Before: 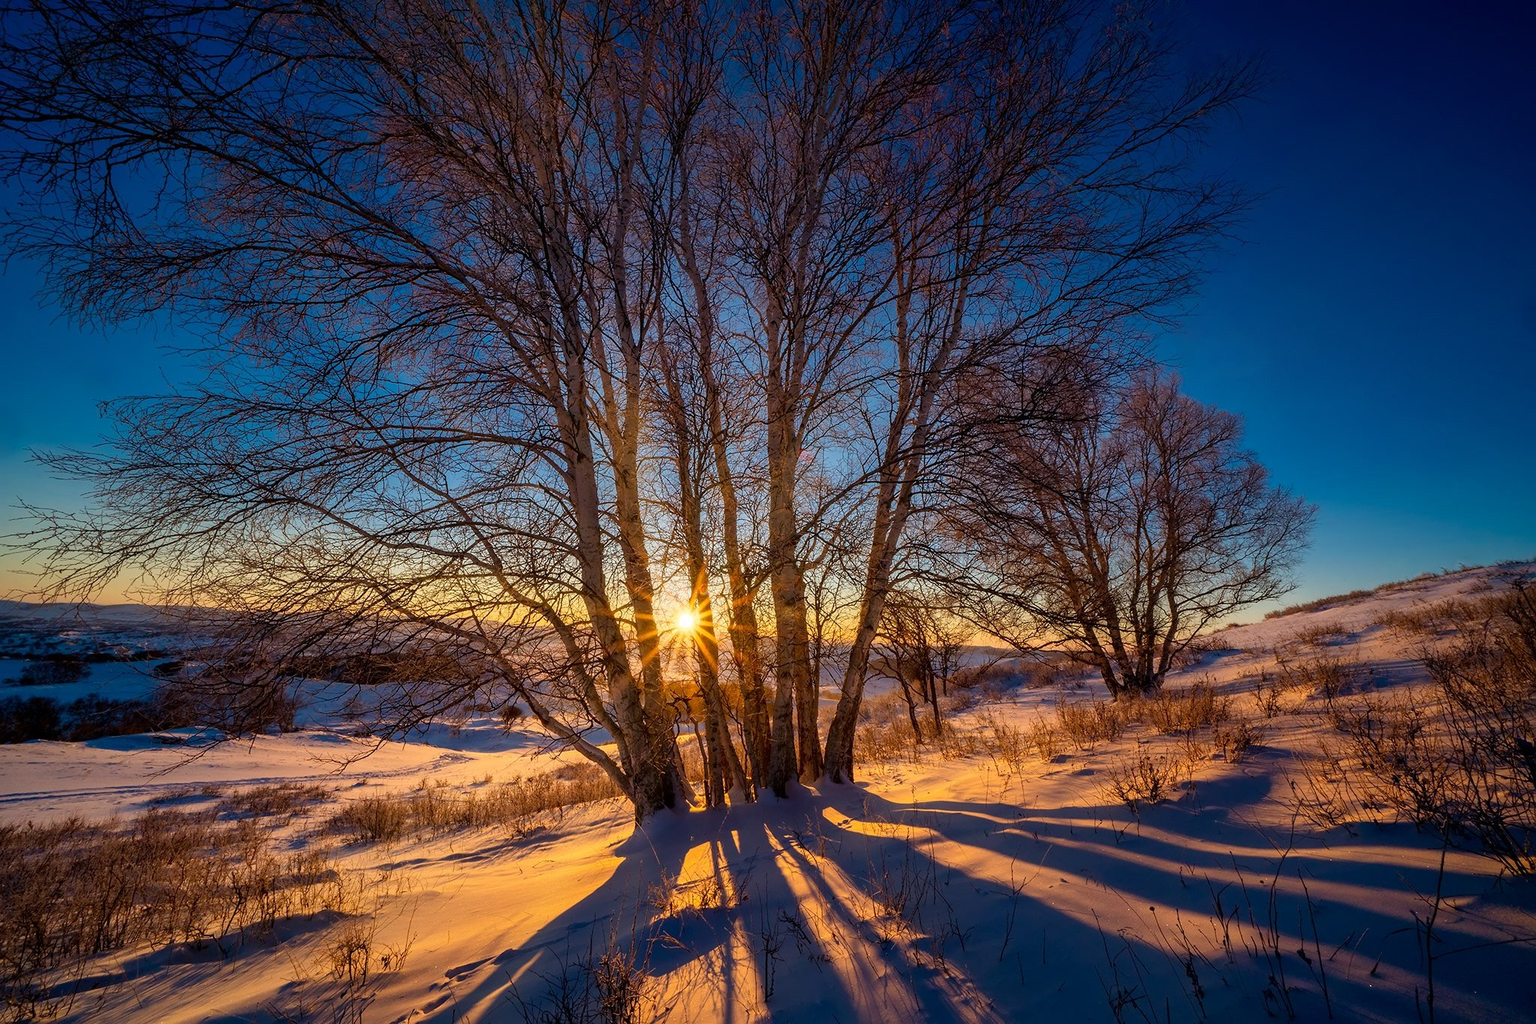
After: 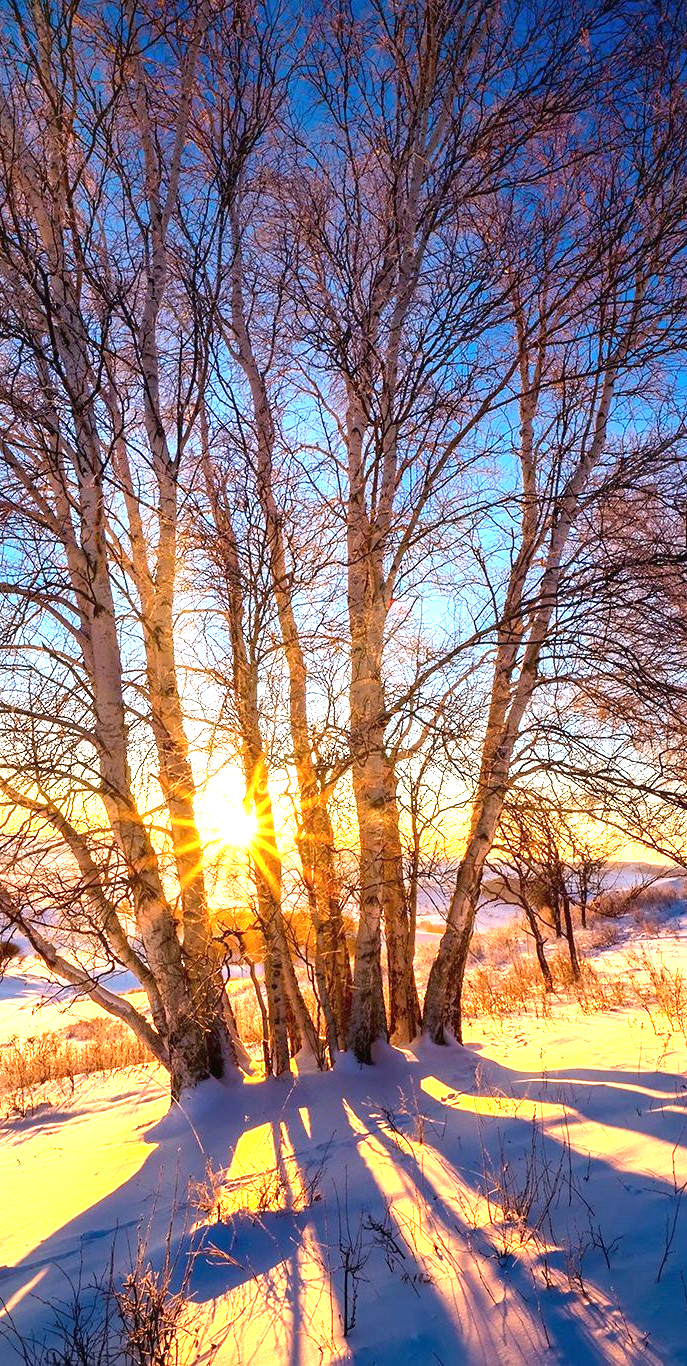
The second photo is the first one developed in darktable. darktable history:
exposure: black level correction 0, exposure 1.988 EV, compensate highlight preservation false
crop: left 33.014%, right 33.434%
